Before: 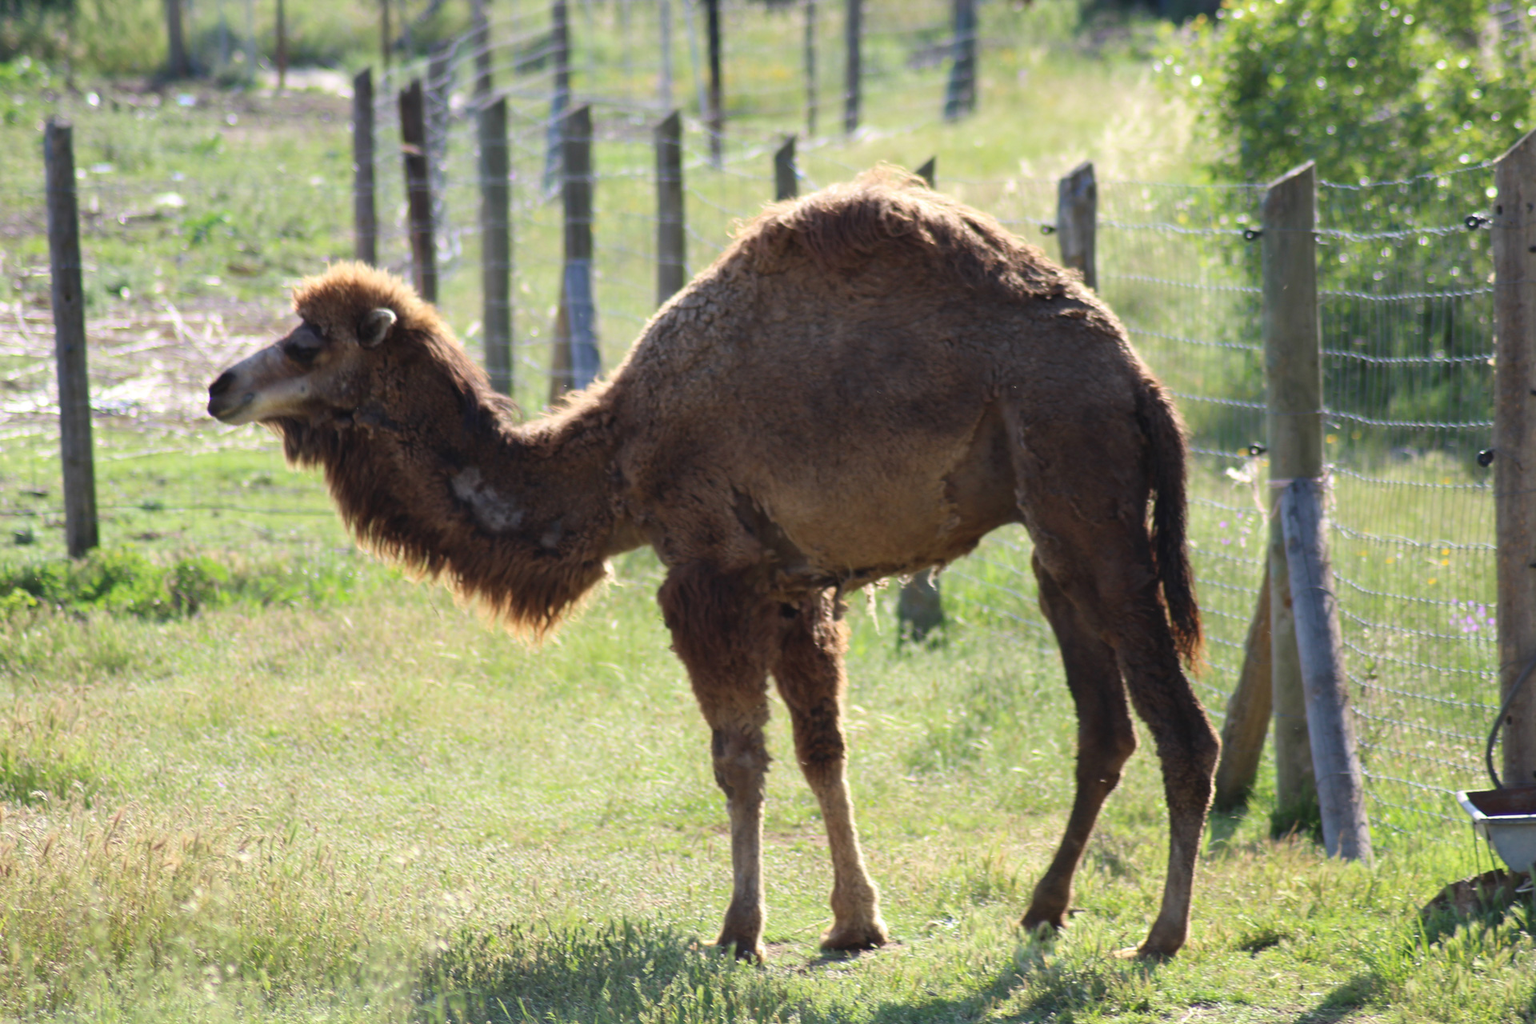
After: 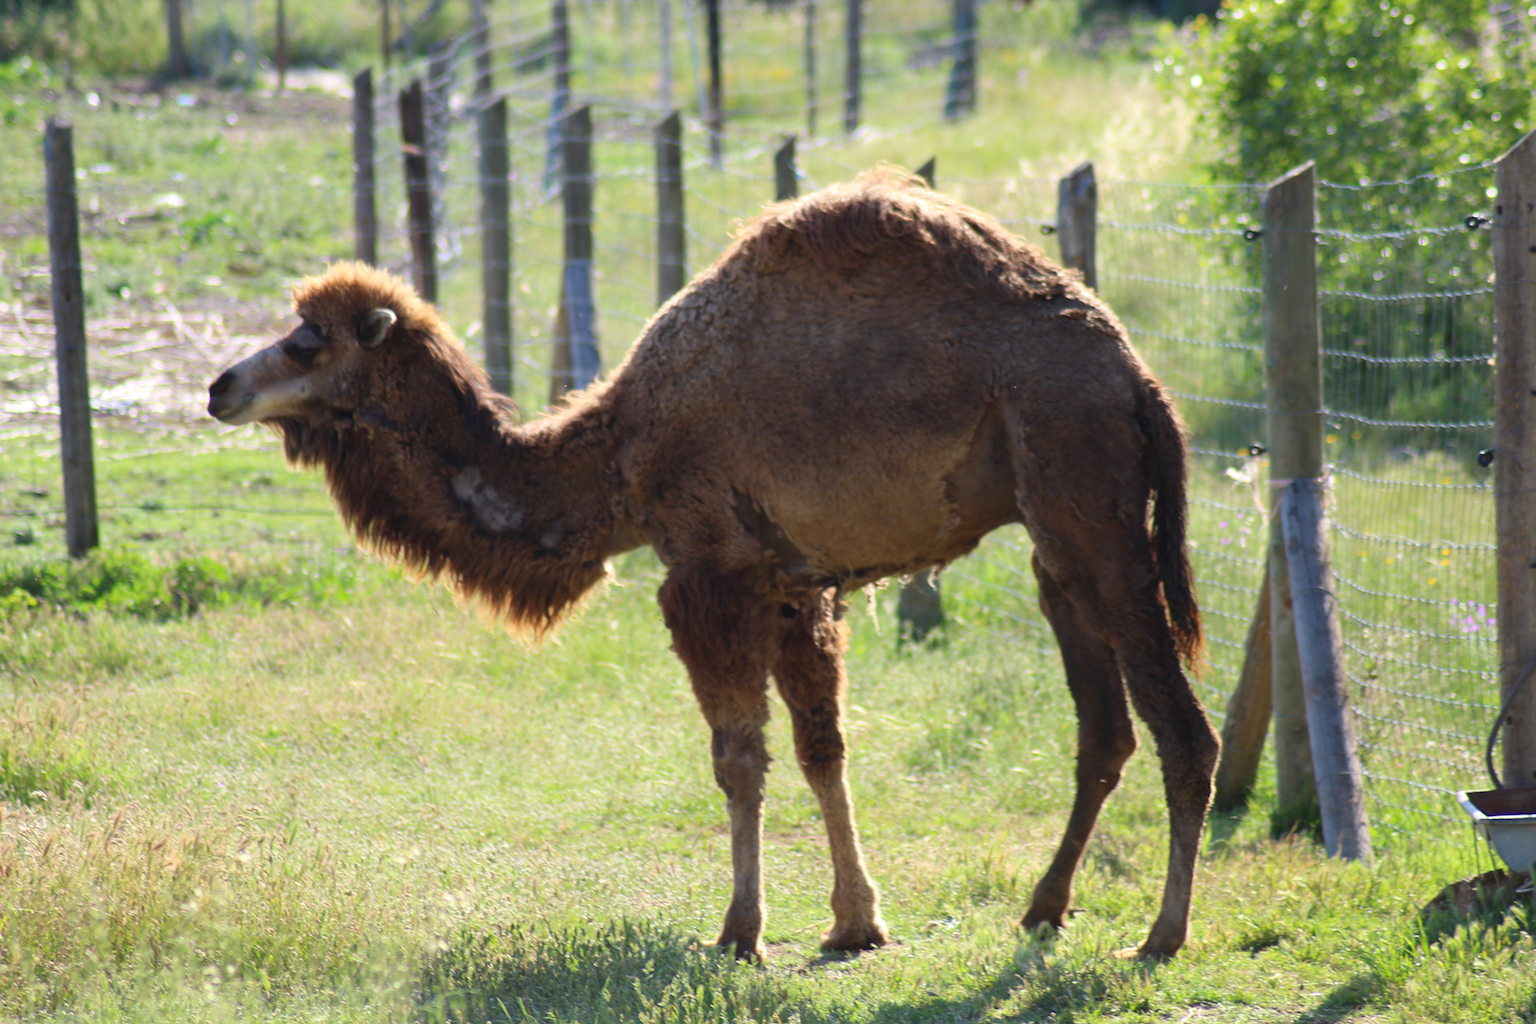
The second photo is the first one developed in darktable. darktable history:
contrast brightness saturation: saturation 0.13
